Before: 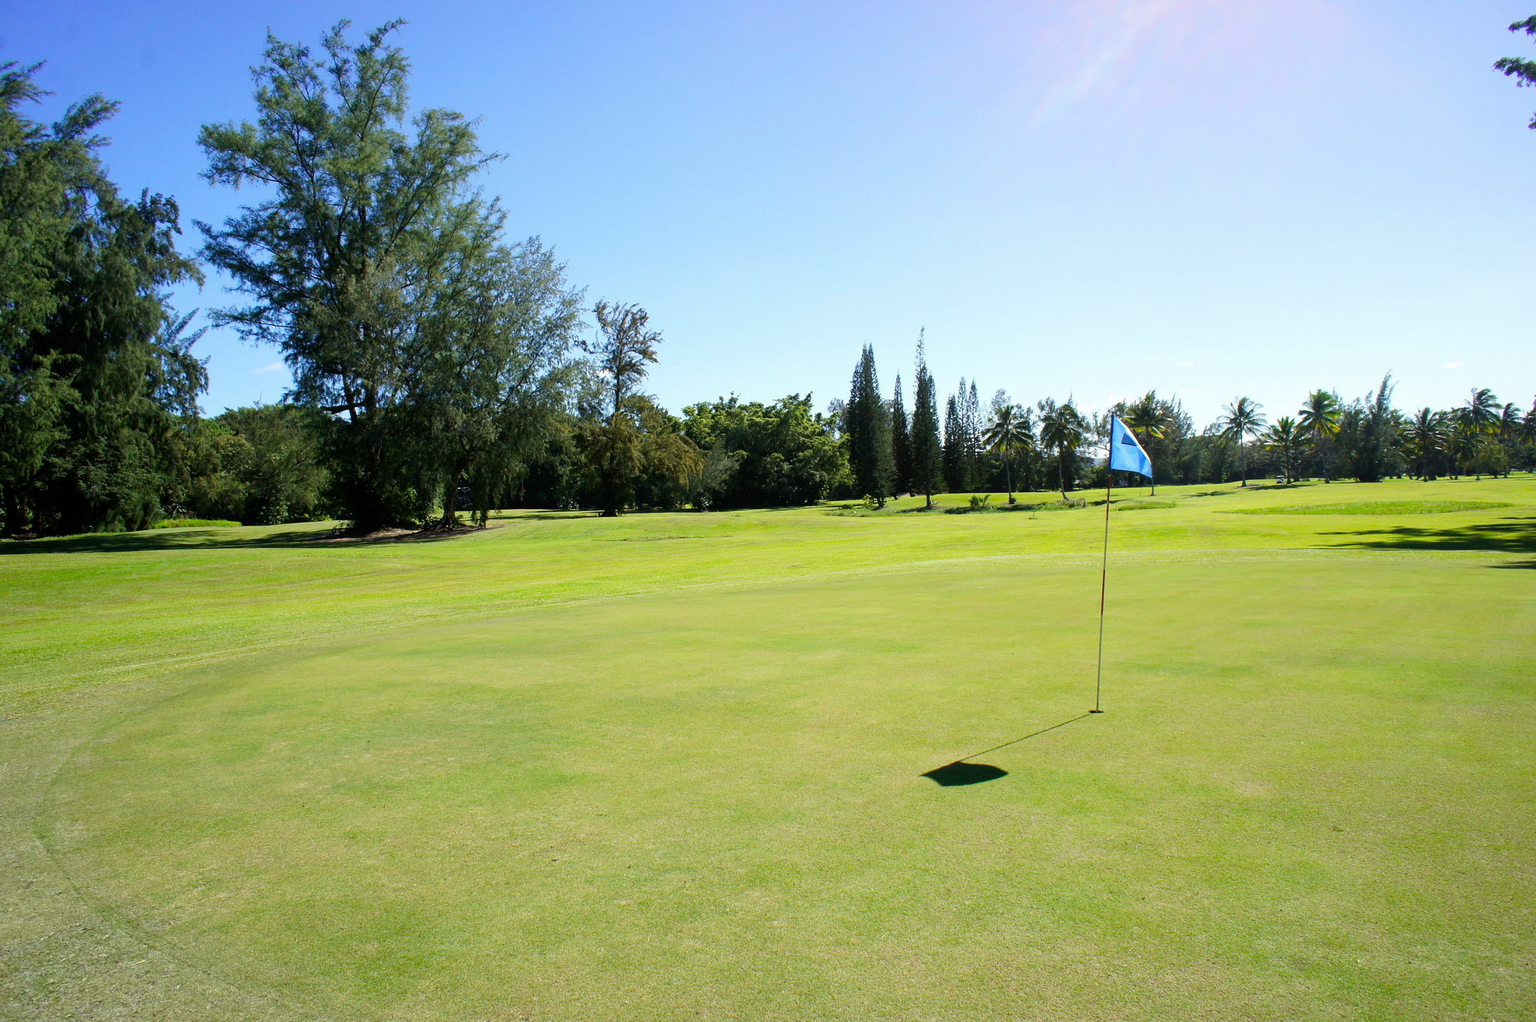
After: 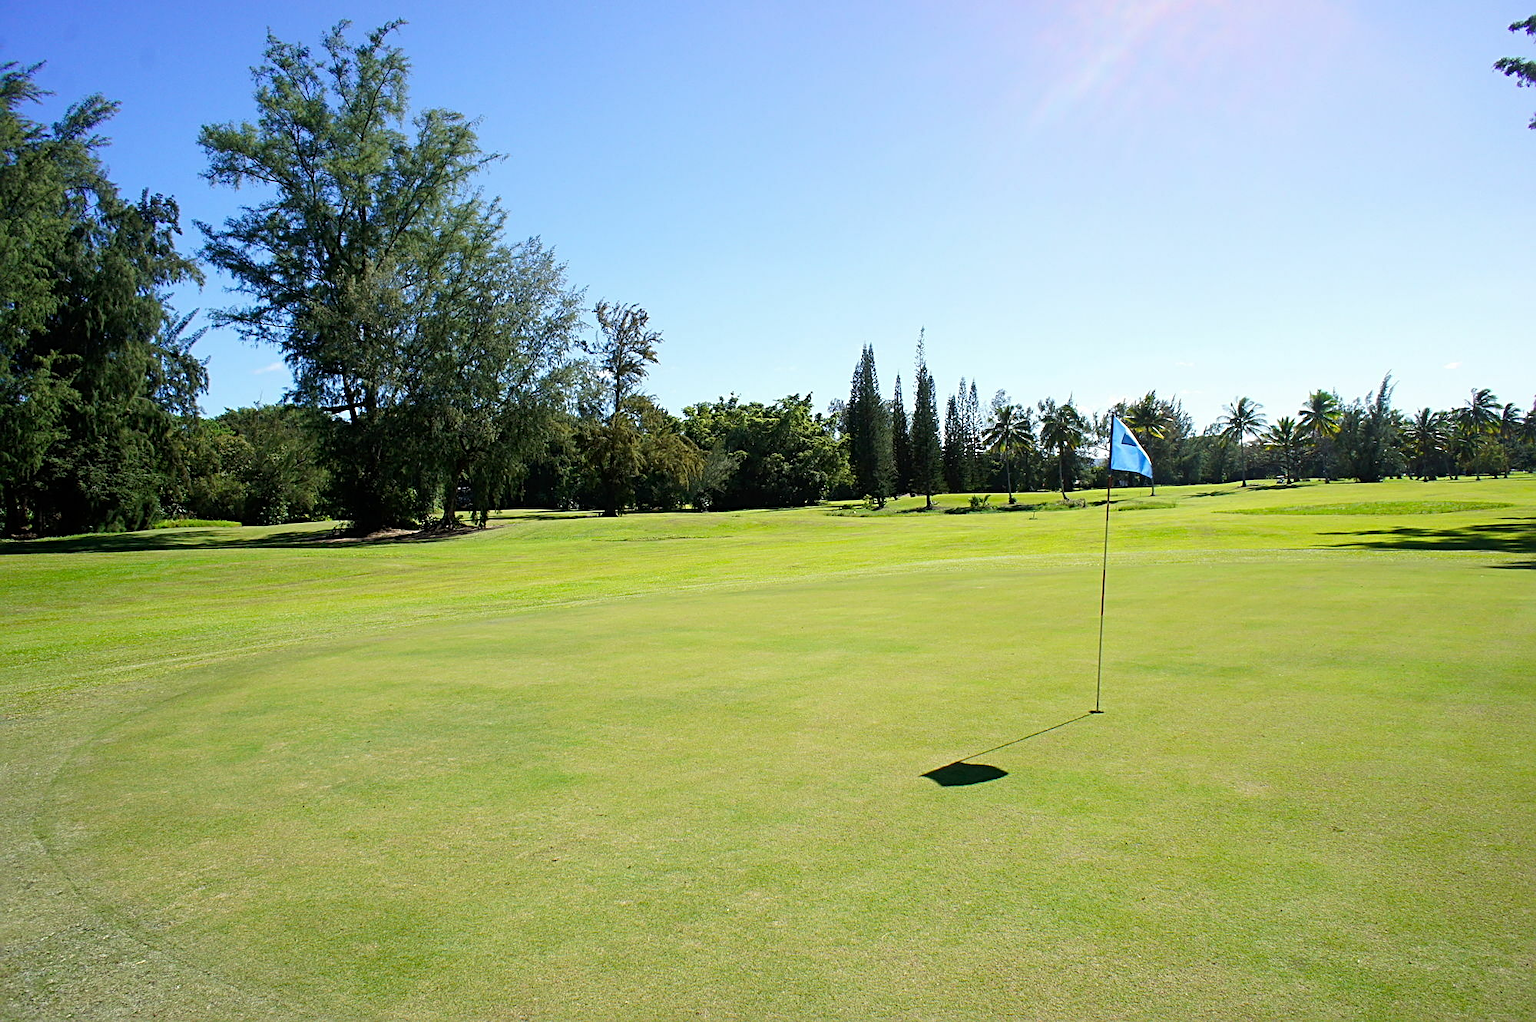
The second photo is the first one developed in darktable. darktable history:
sharpen: radius 2.767
exposure: compensate highlight preservation false
